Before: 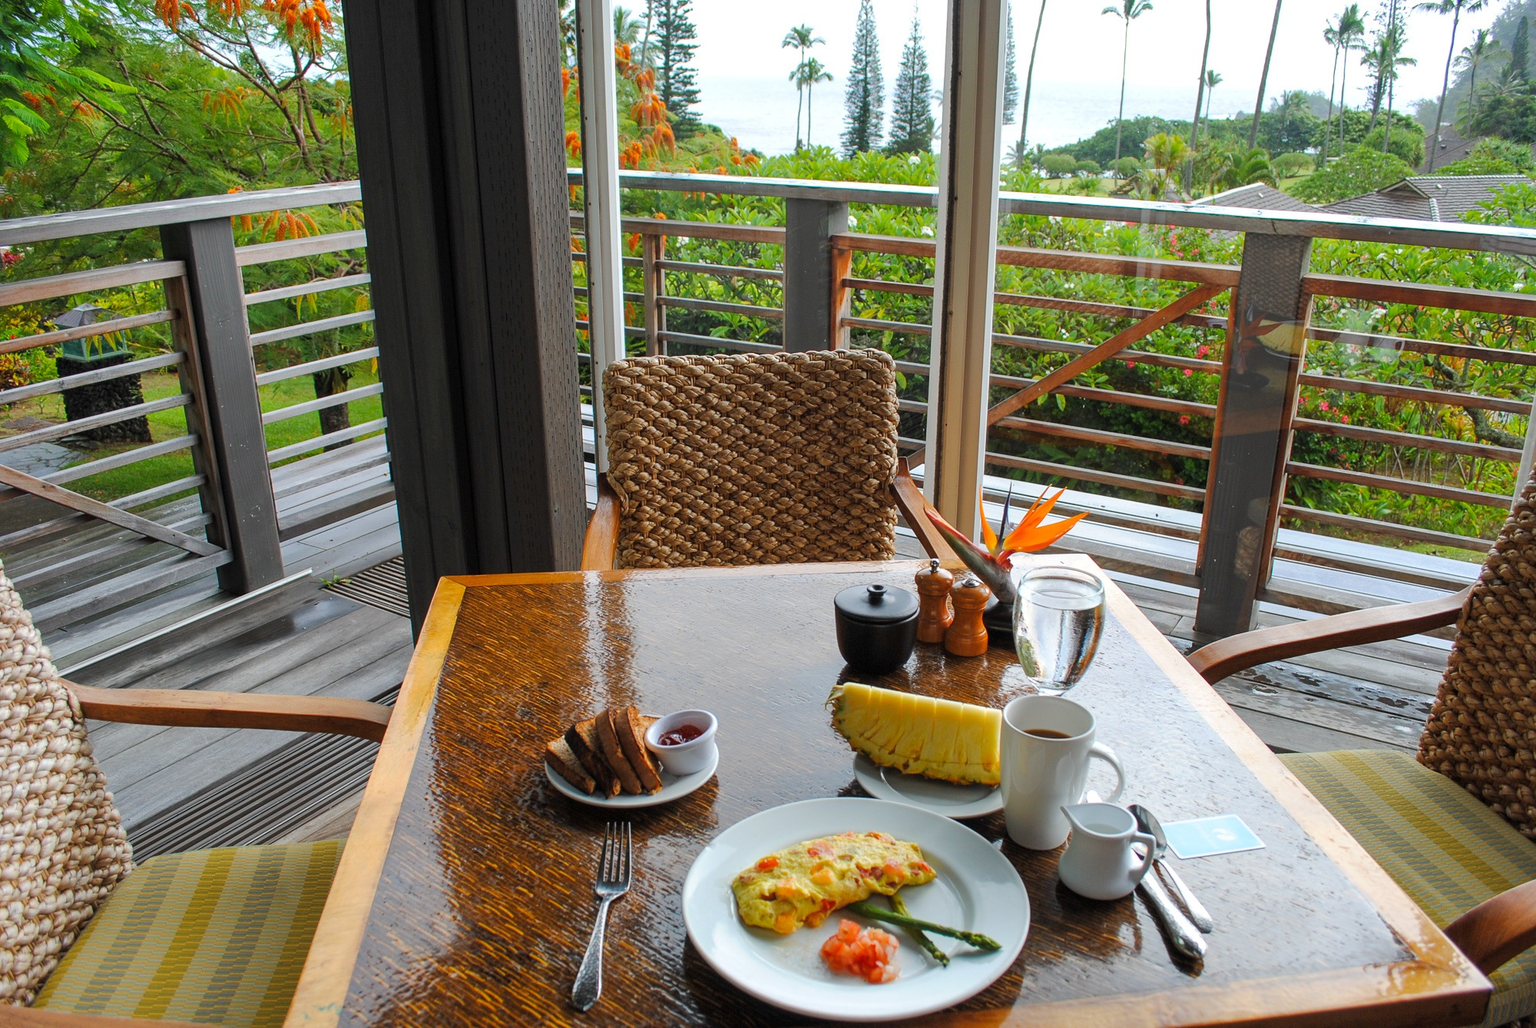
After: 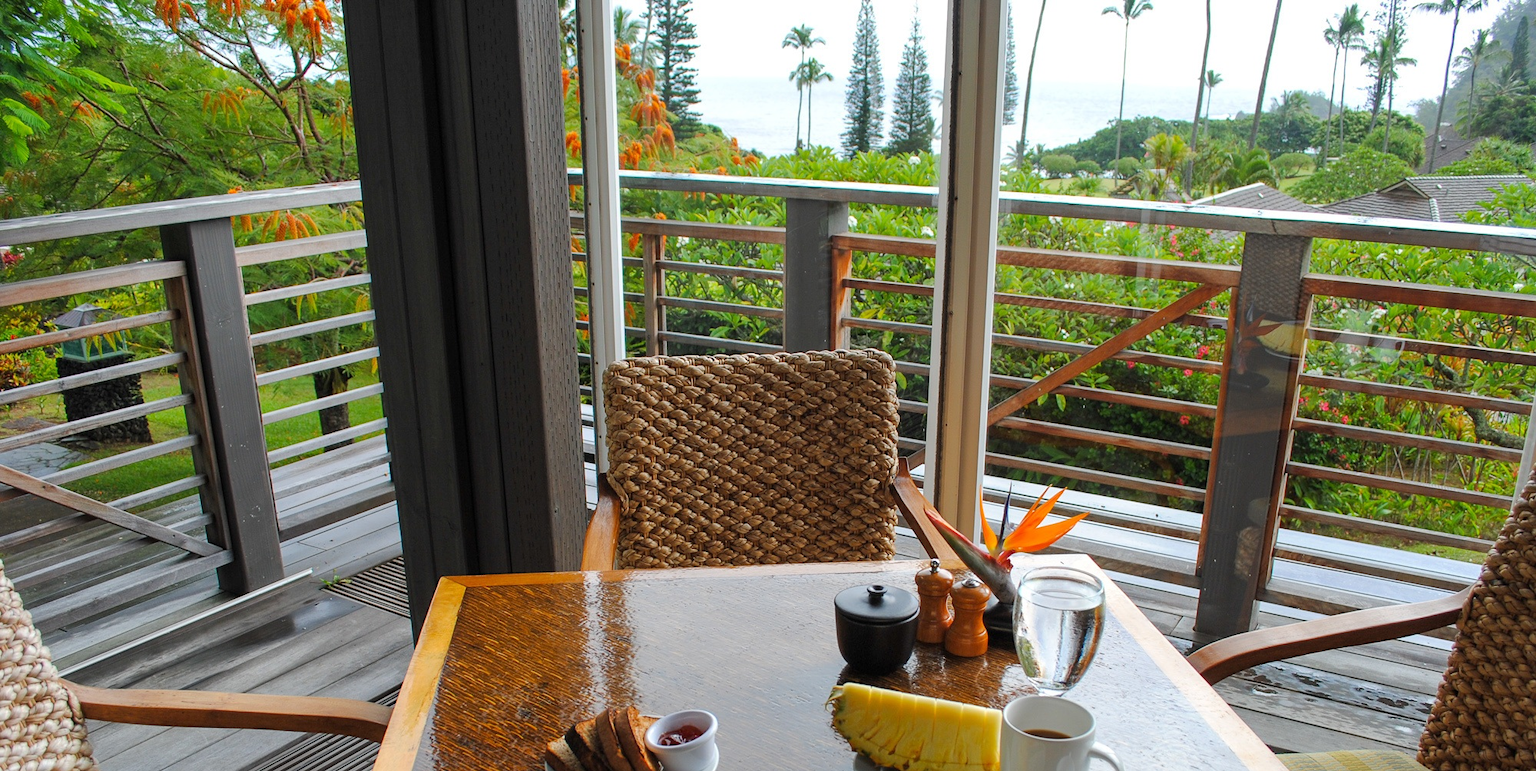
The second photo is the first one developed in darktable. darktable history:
crop: bottom 24.982%
